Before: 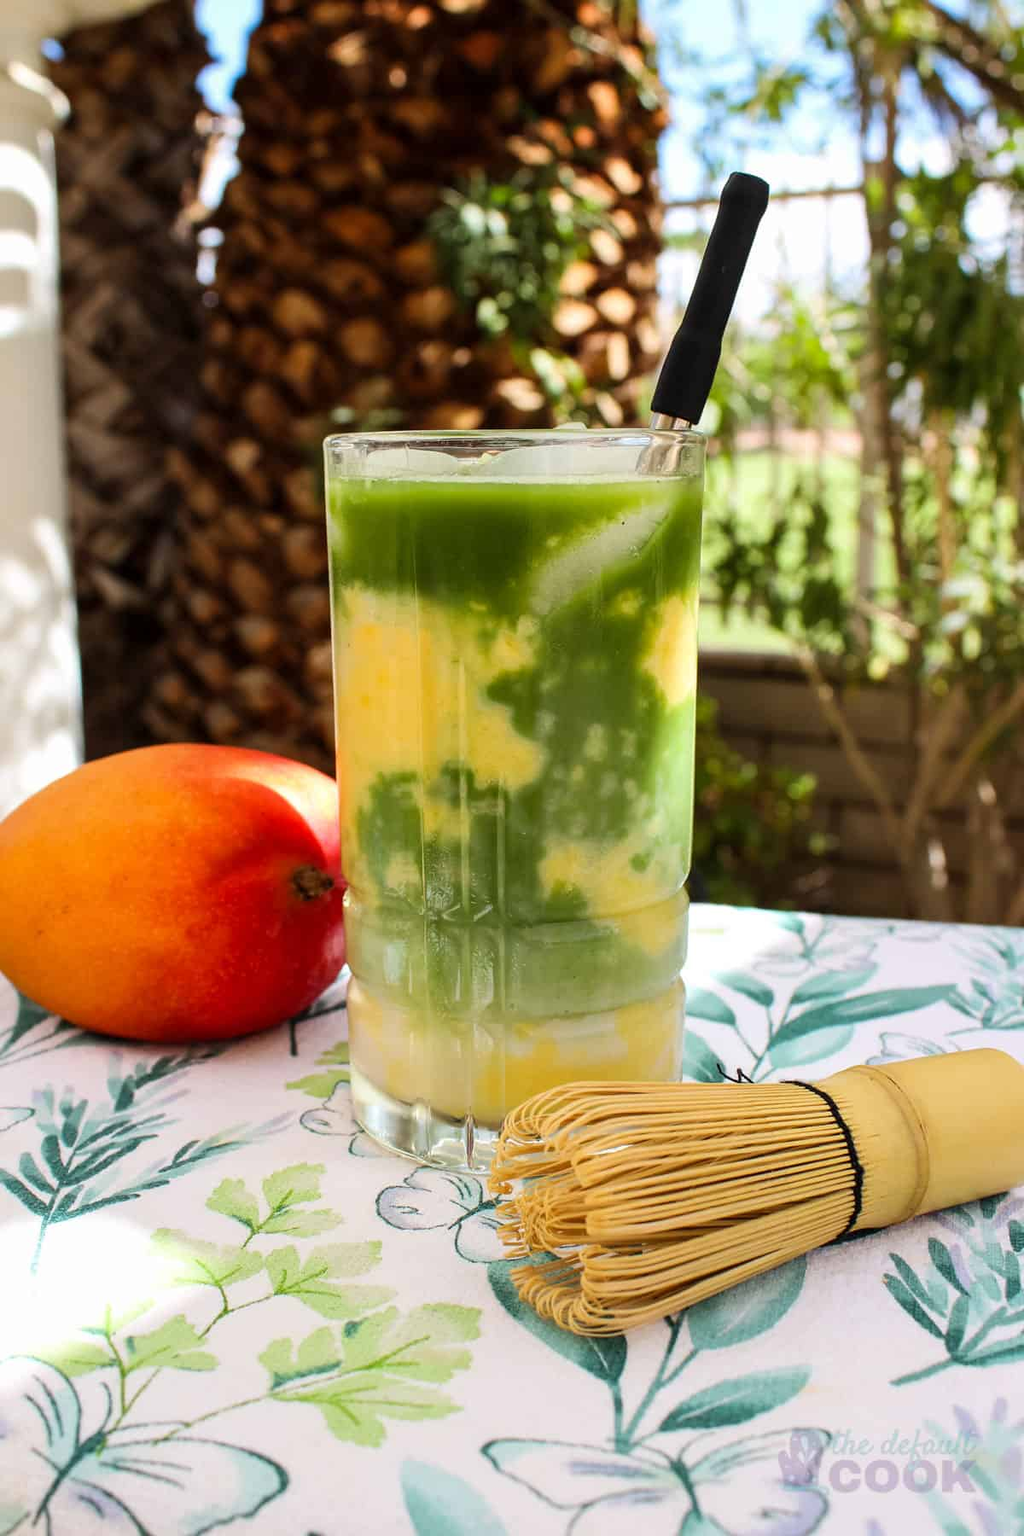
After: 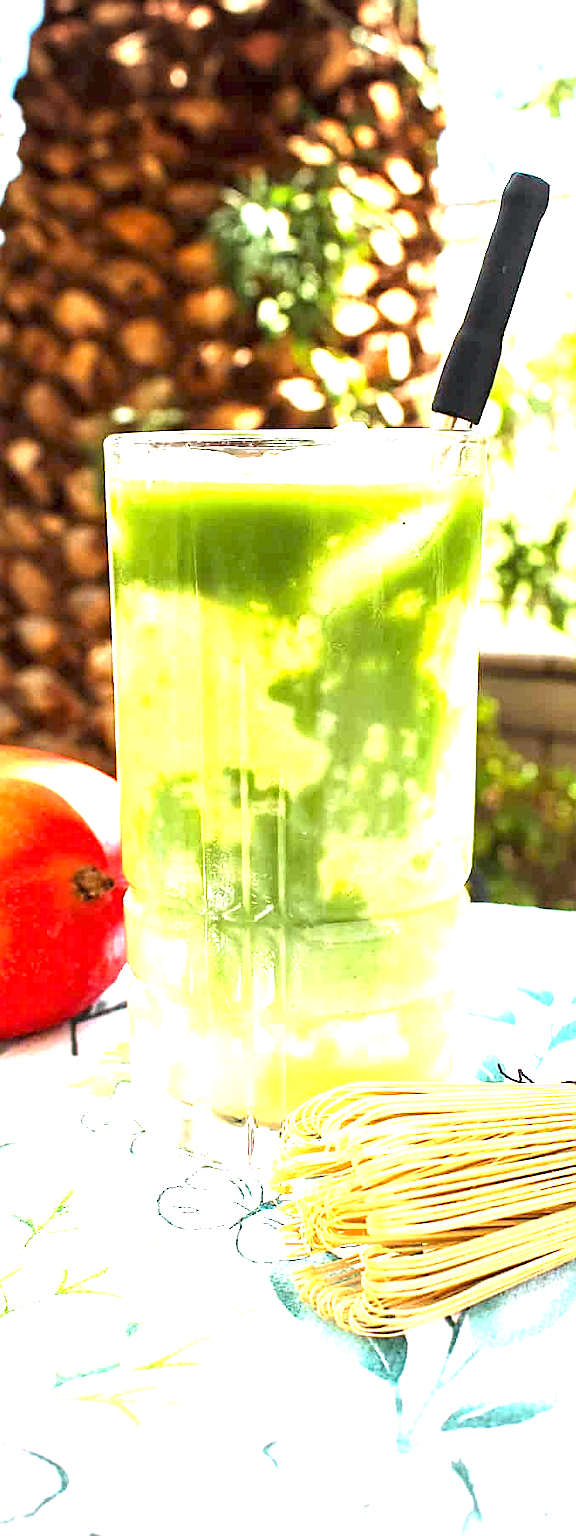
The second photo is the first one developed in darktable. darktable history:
sharpen: on, module defaults
crop: left 21.496%, right 22.254%
white balance: red 0.974, blue 1.044
vignetting: on, module defaults
exposure: exposure 2.207 EV, compensate highlight preservation false
